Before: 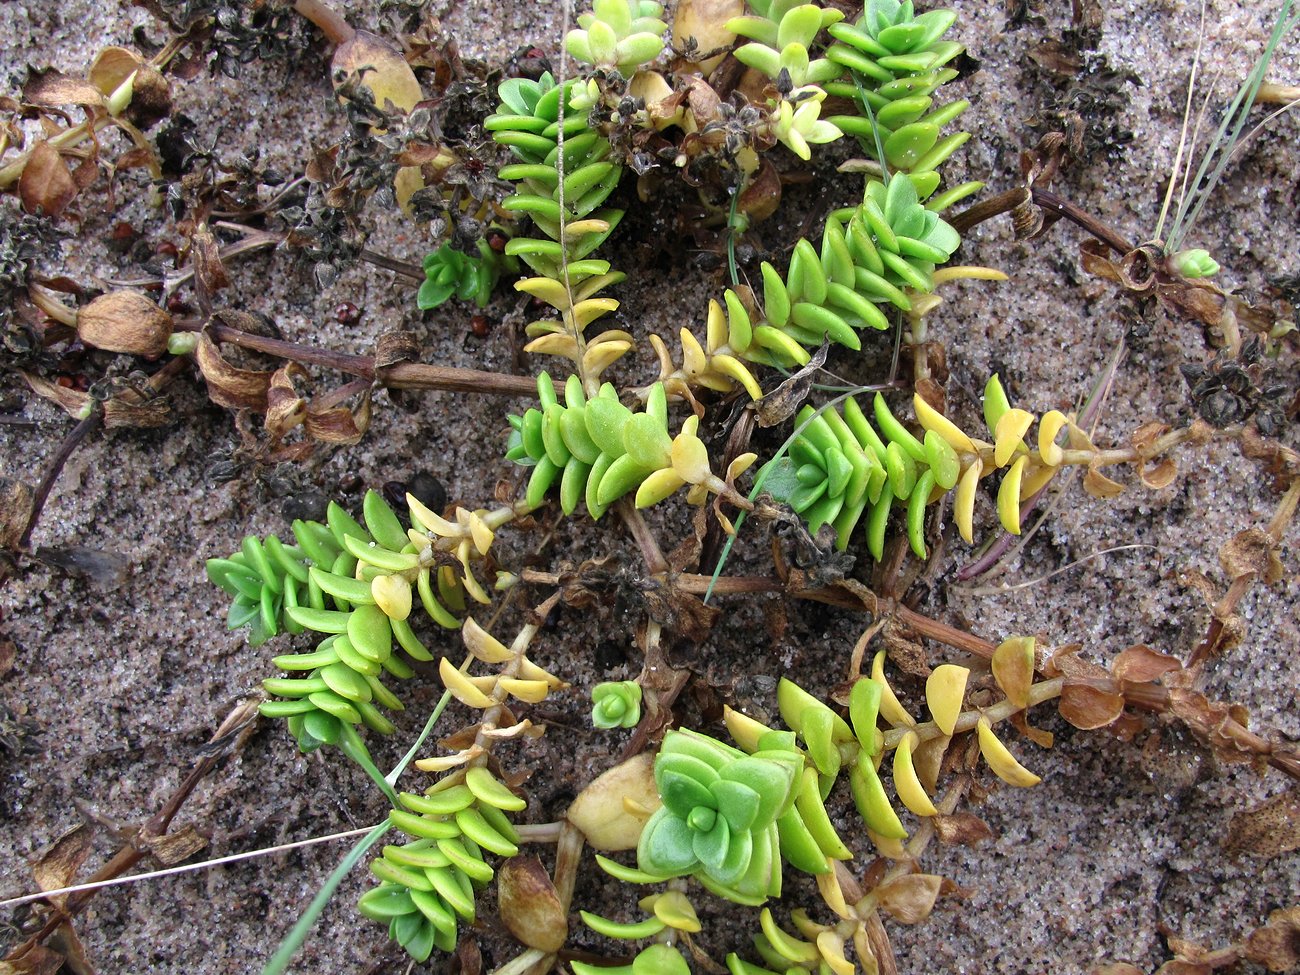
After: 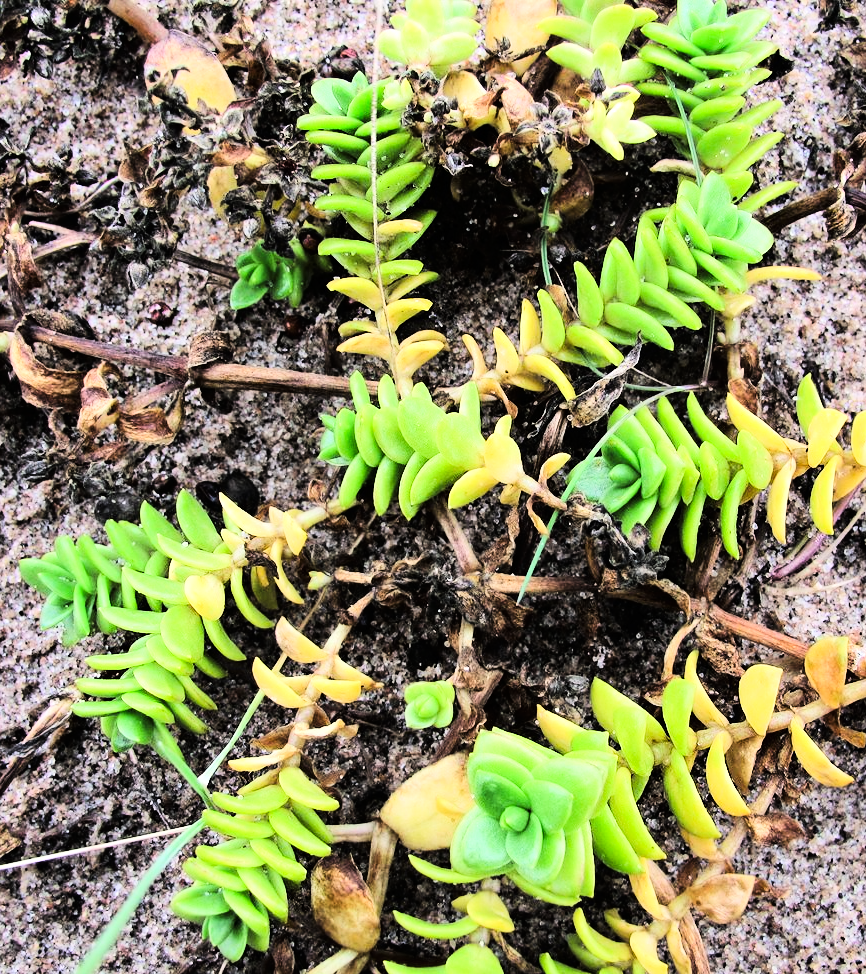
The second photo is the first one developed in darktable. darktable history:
crop and rotate: left 14.385%, right 18.948%
tone curve: curves: ch0 [(0, 0) (0.16, 0.055) (0.506, 0.762) (1, 1.024)], color space Lab, linked channels, preserve colors none
